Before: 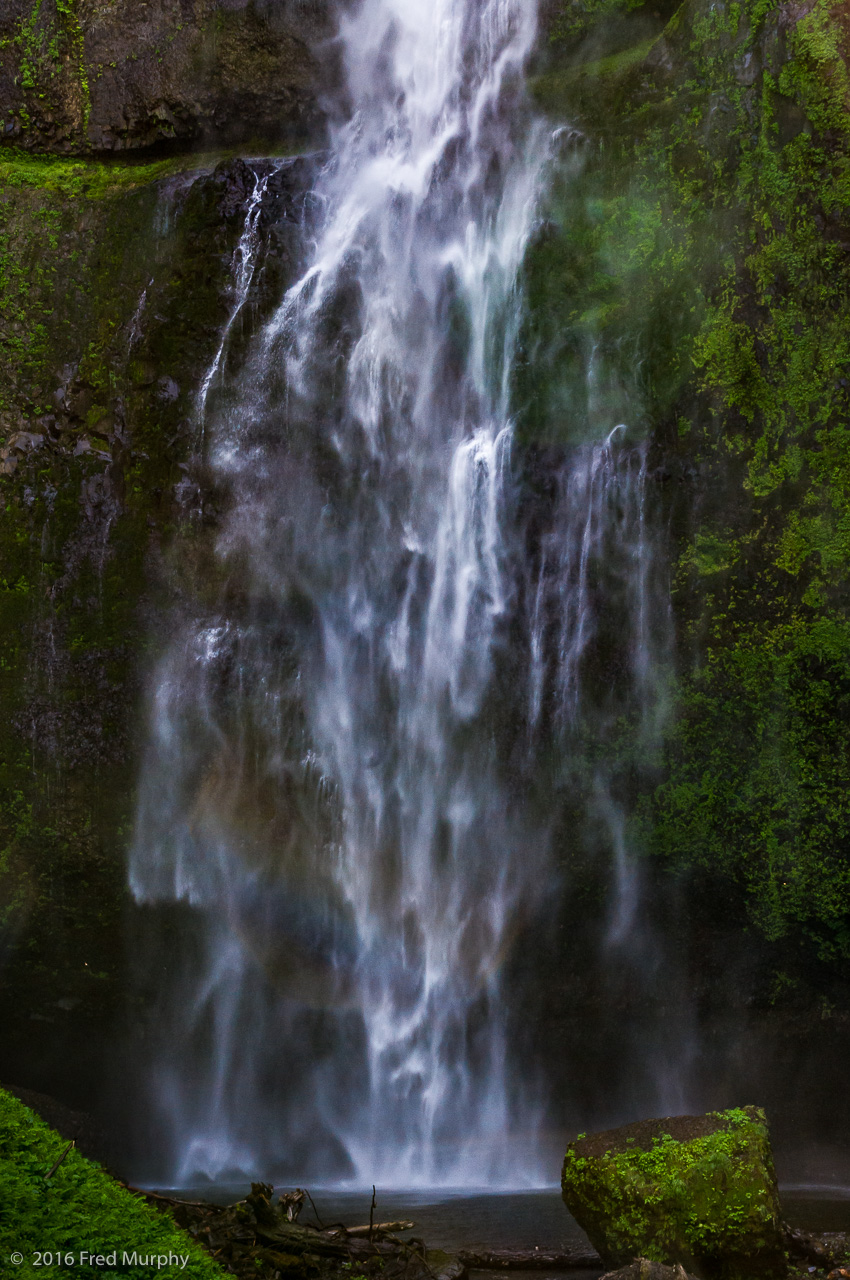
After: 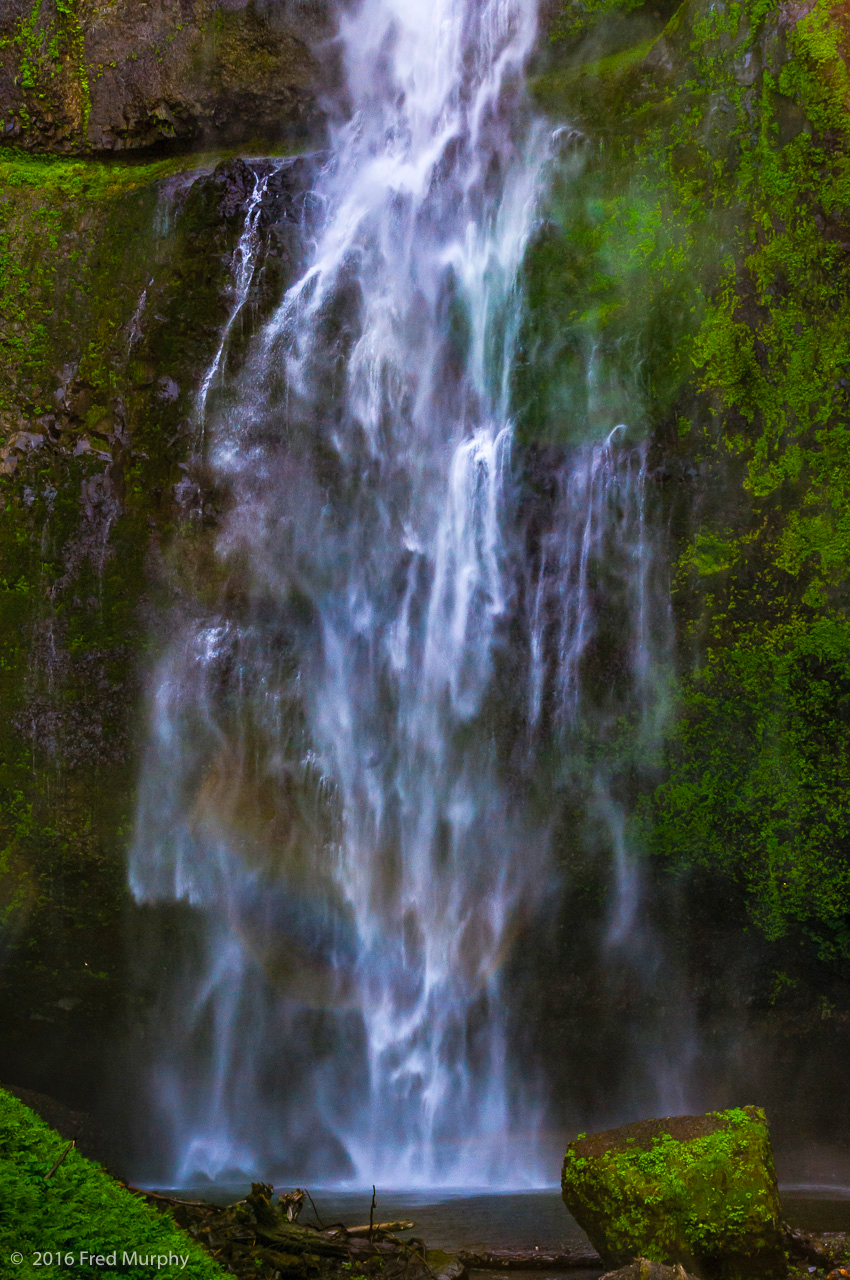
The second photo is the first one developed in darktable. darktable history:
contrast brightness saturation: brightness 0.09, saturation 0.19
color balance rgb: perceptual saturation grading › global saturation 30%, global vibrance 20%
